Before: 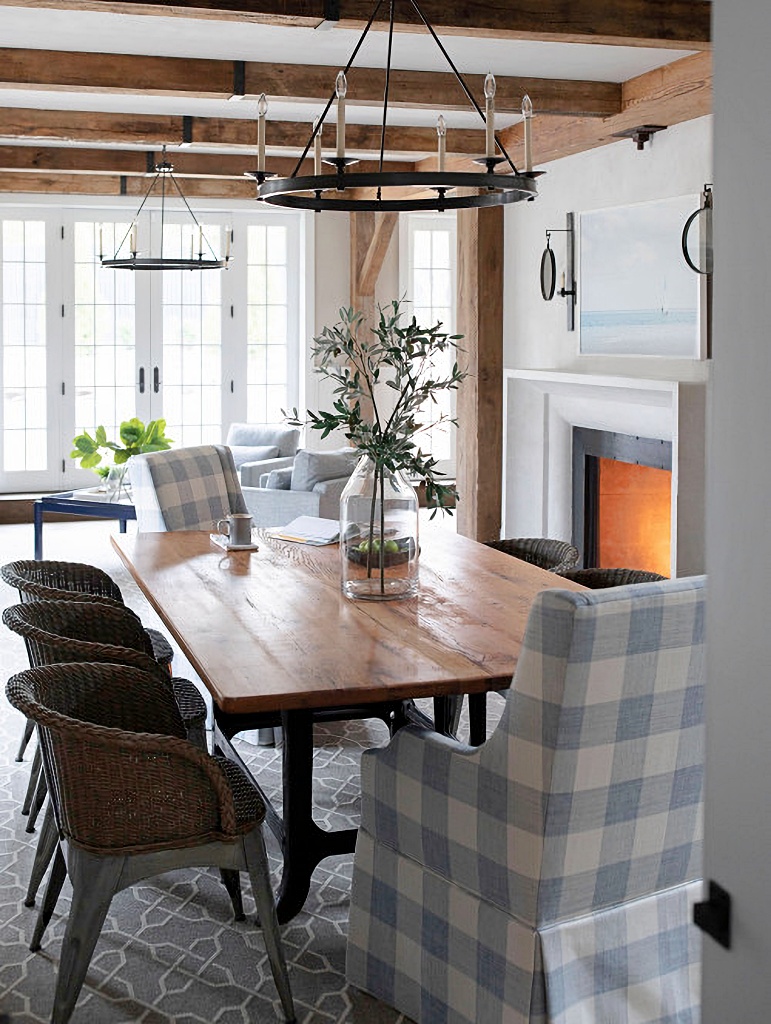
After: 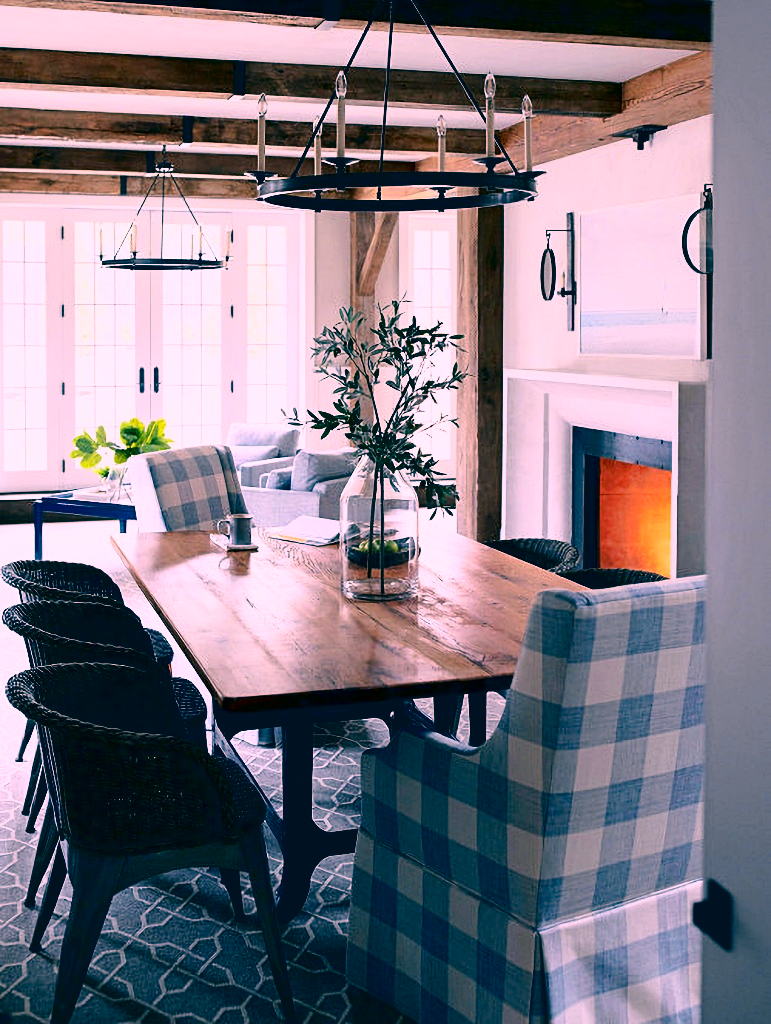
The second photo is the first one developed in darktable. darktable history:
color correction: highlights a* 16.75, highlights b* 0.338, shadows a* -15.22, shadows b* -14.26, saturation 1.46
tone equalizer: -8 EV -0.548 EV
tone curve: curves: ch0 [(0, 0) (0.078, 0) (0.241, 0.056) (0.59, 0.574) (0.802, 0.868) (1, 1)], color space Lab, independent channels, preserve colors none
